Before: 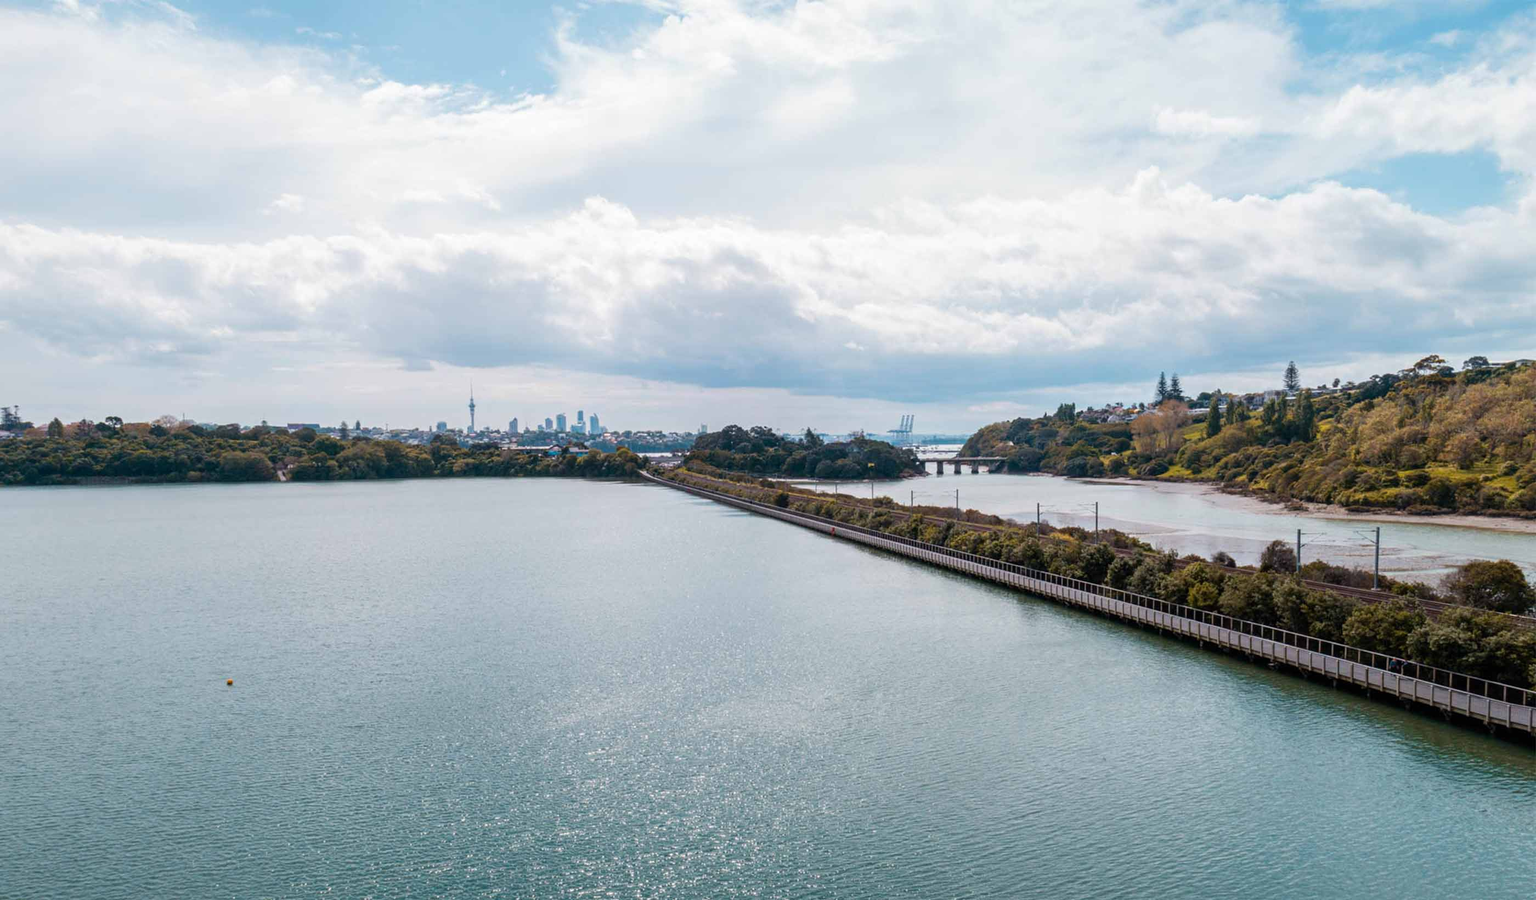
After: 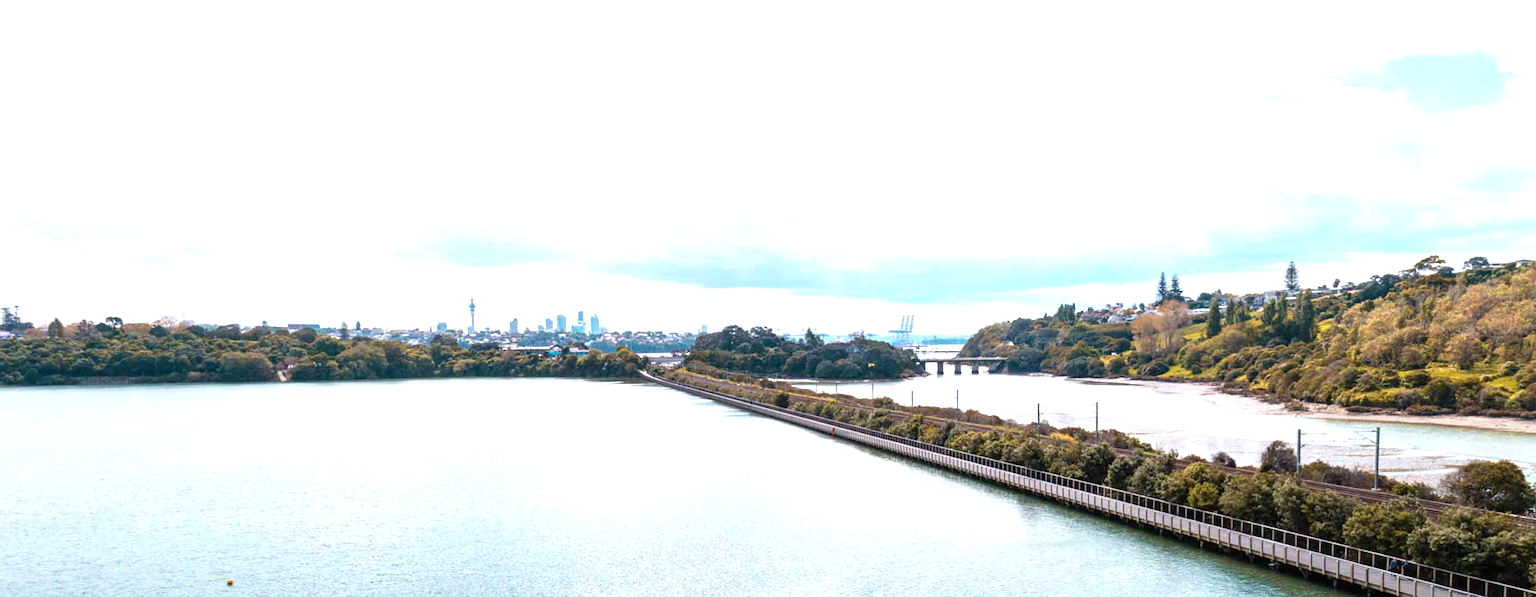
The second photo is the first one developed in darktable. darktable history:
crop: top 11.157%, bottom 22.393%
exposure: black level correction 0, exposure 1.097 EV, compensate exposure bias true, compensate highlight preservation false
